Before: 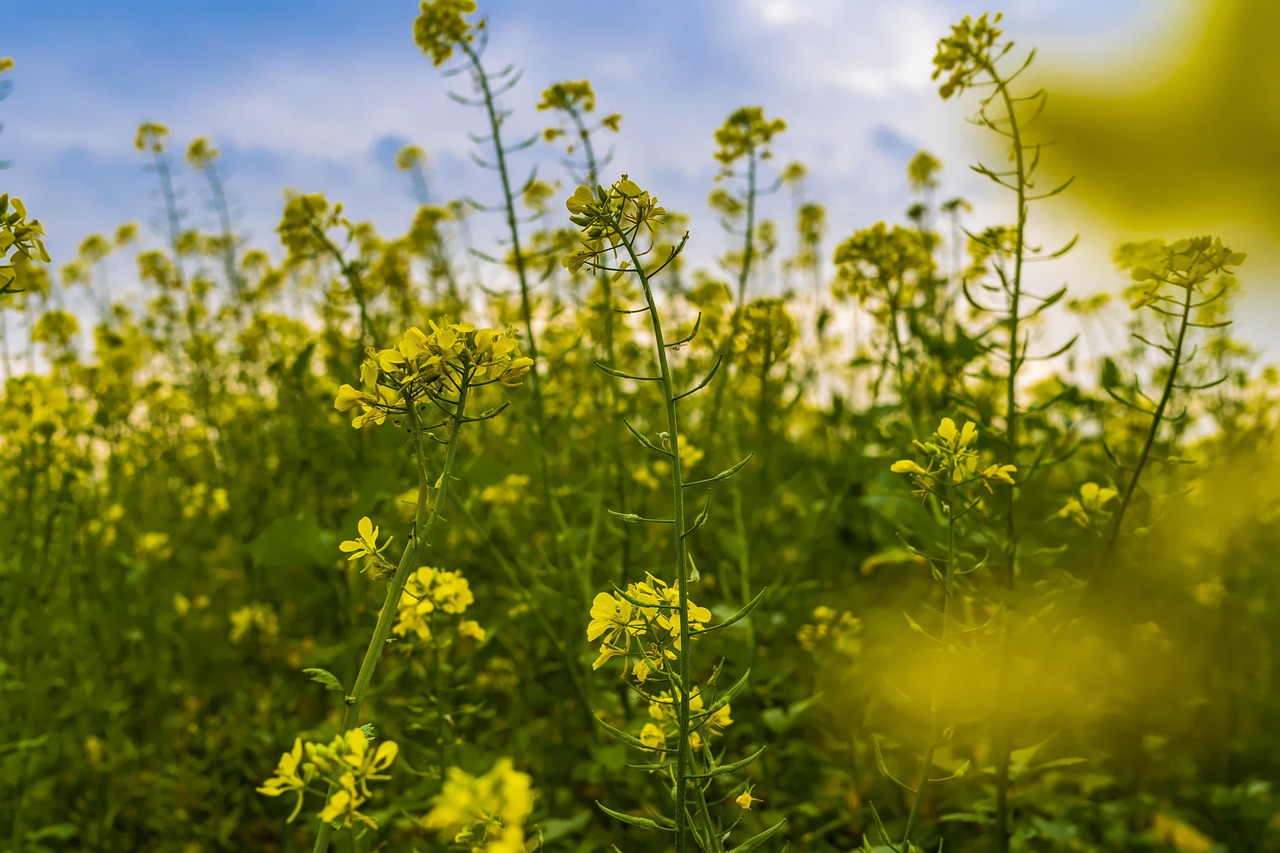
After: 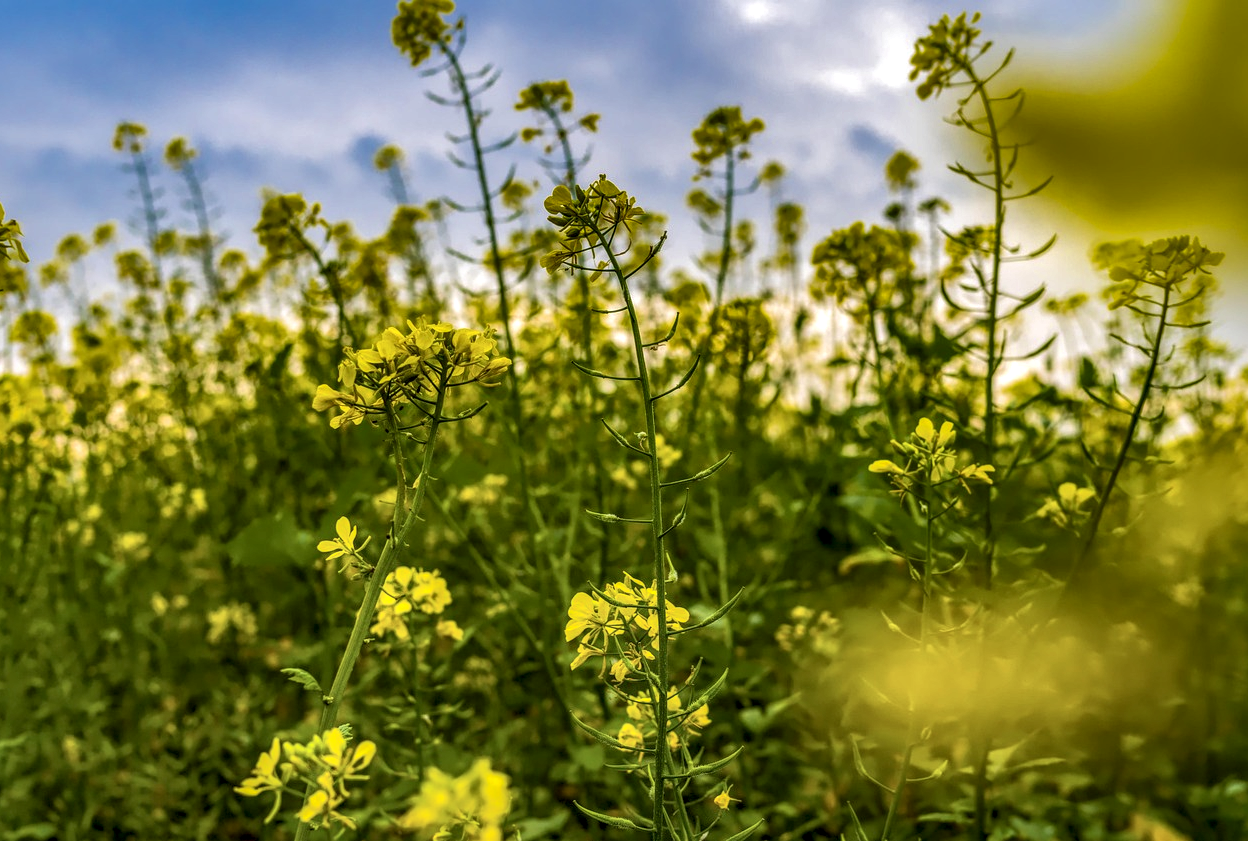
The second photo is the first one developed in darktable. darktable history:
shadows and highlights: highlights -60.06
local contrast: highlights 21%, shadows 70%, detail 170%
crop and rotate: left 1.782%, right 0.649%, bottom 1.376%
